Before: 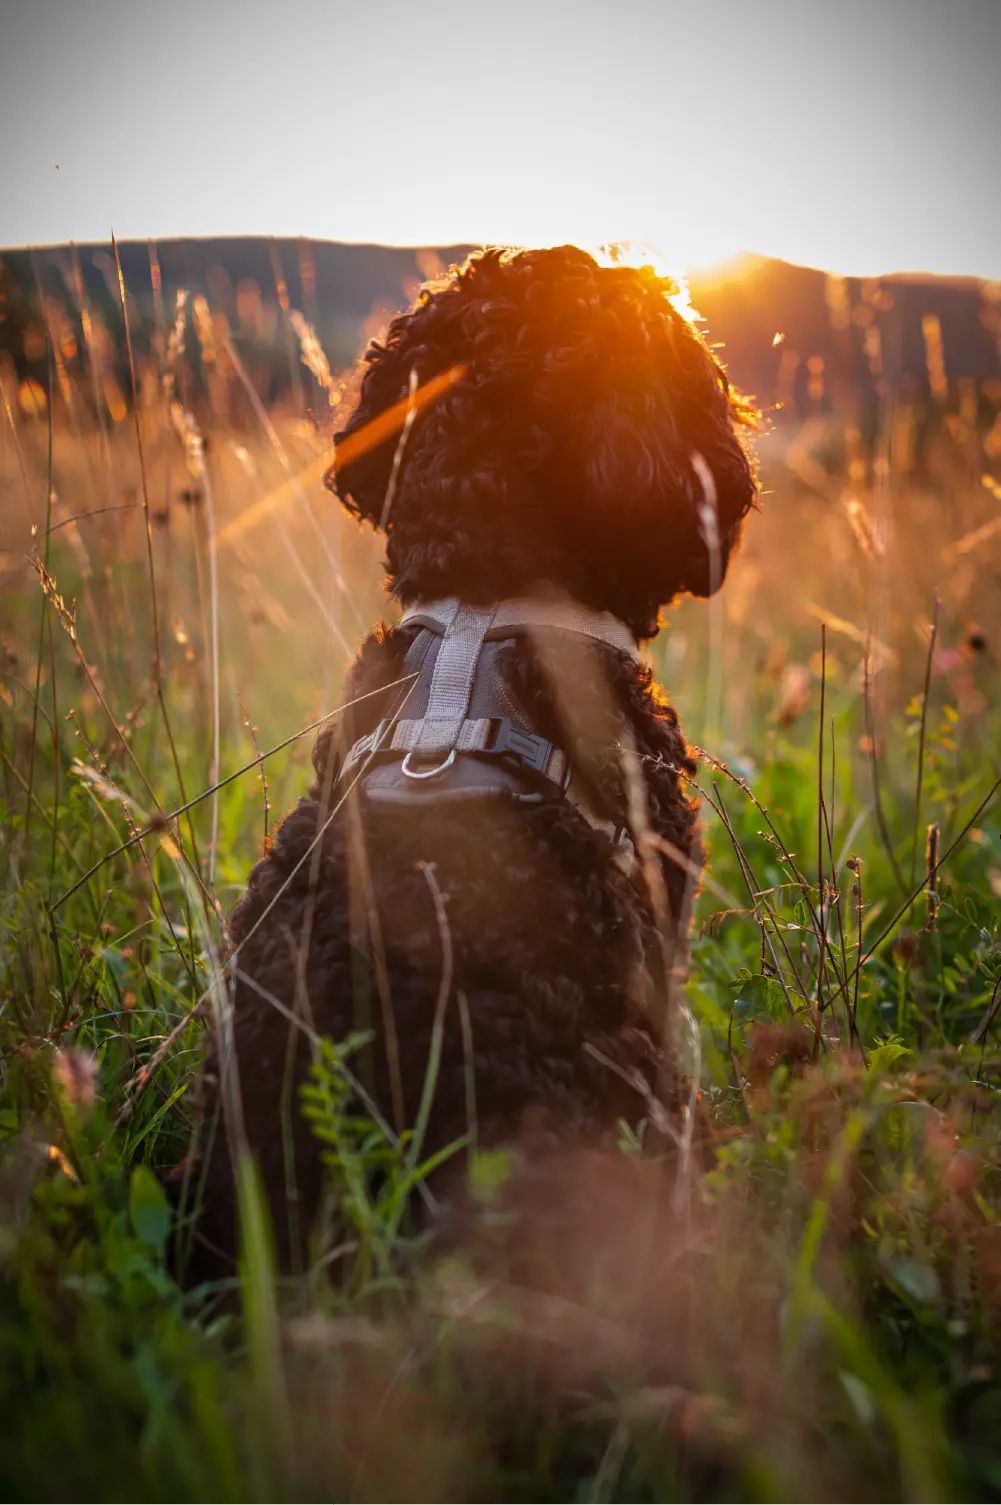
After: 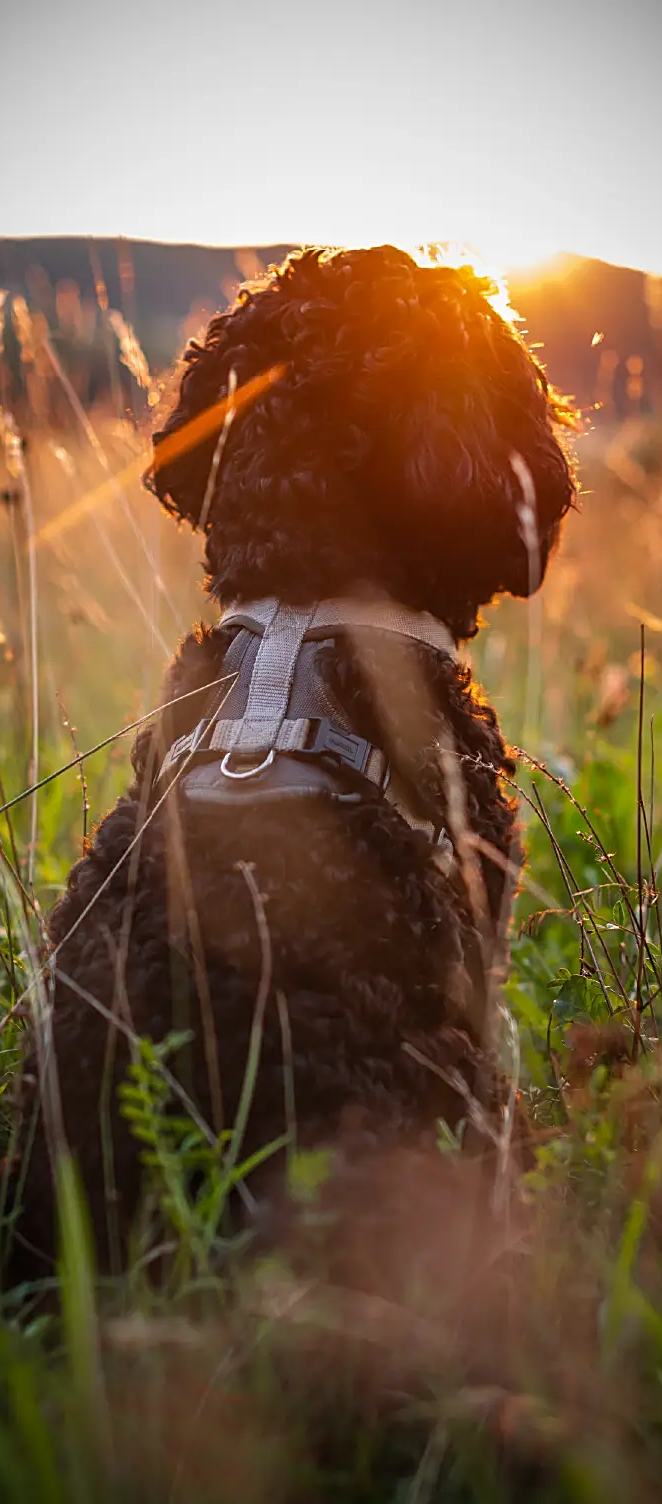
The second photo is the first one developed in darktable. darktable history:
crop and rotate: left 18.244%, right 15.525%
sharpen: on, module defaults
